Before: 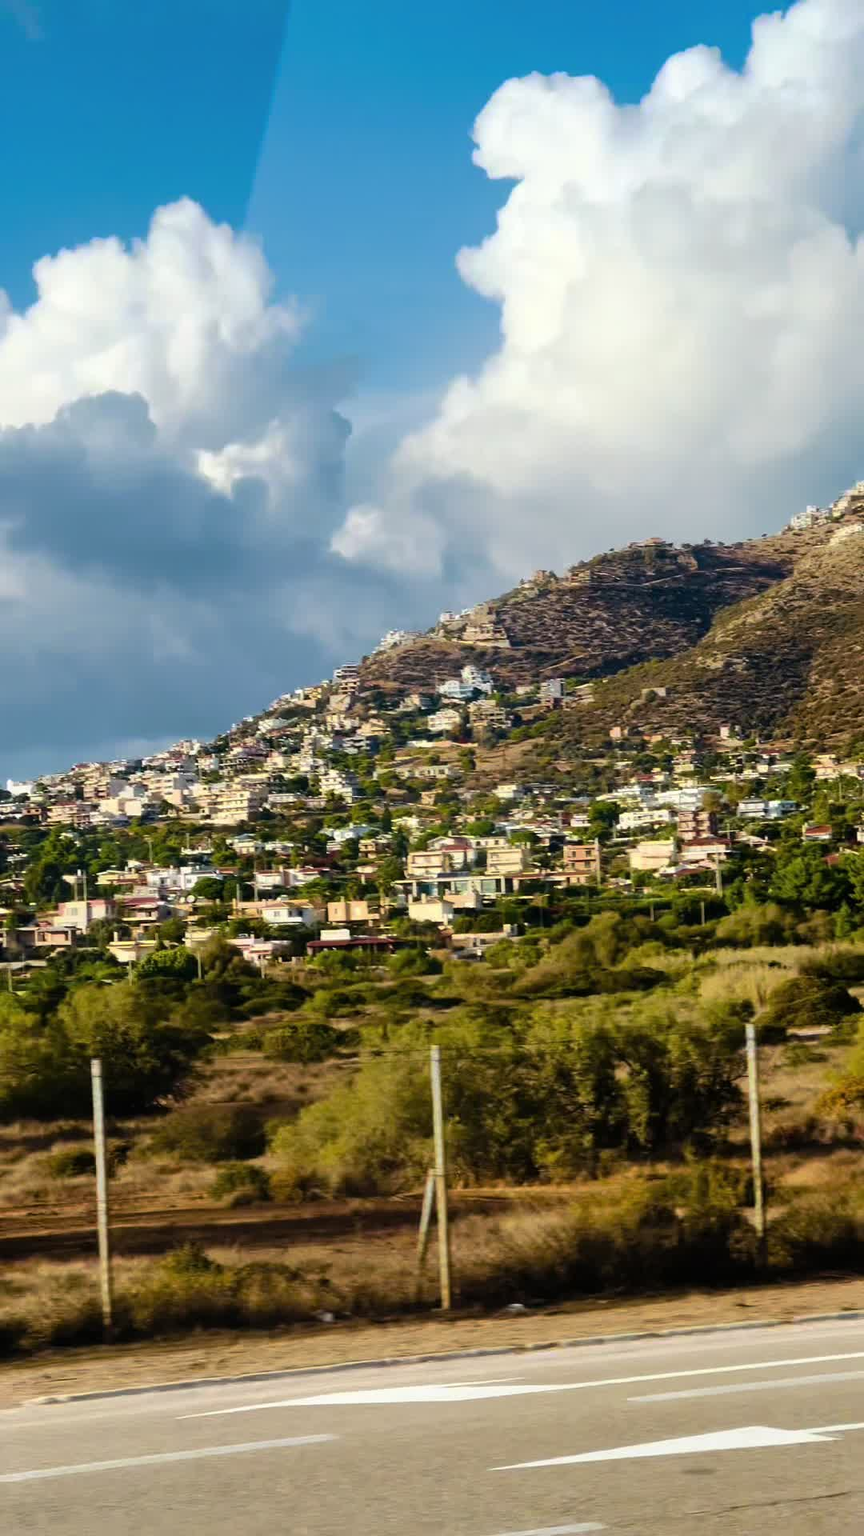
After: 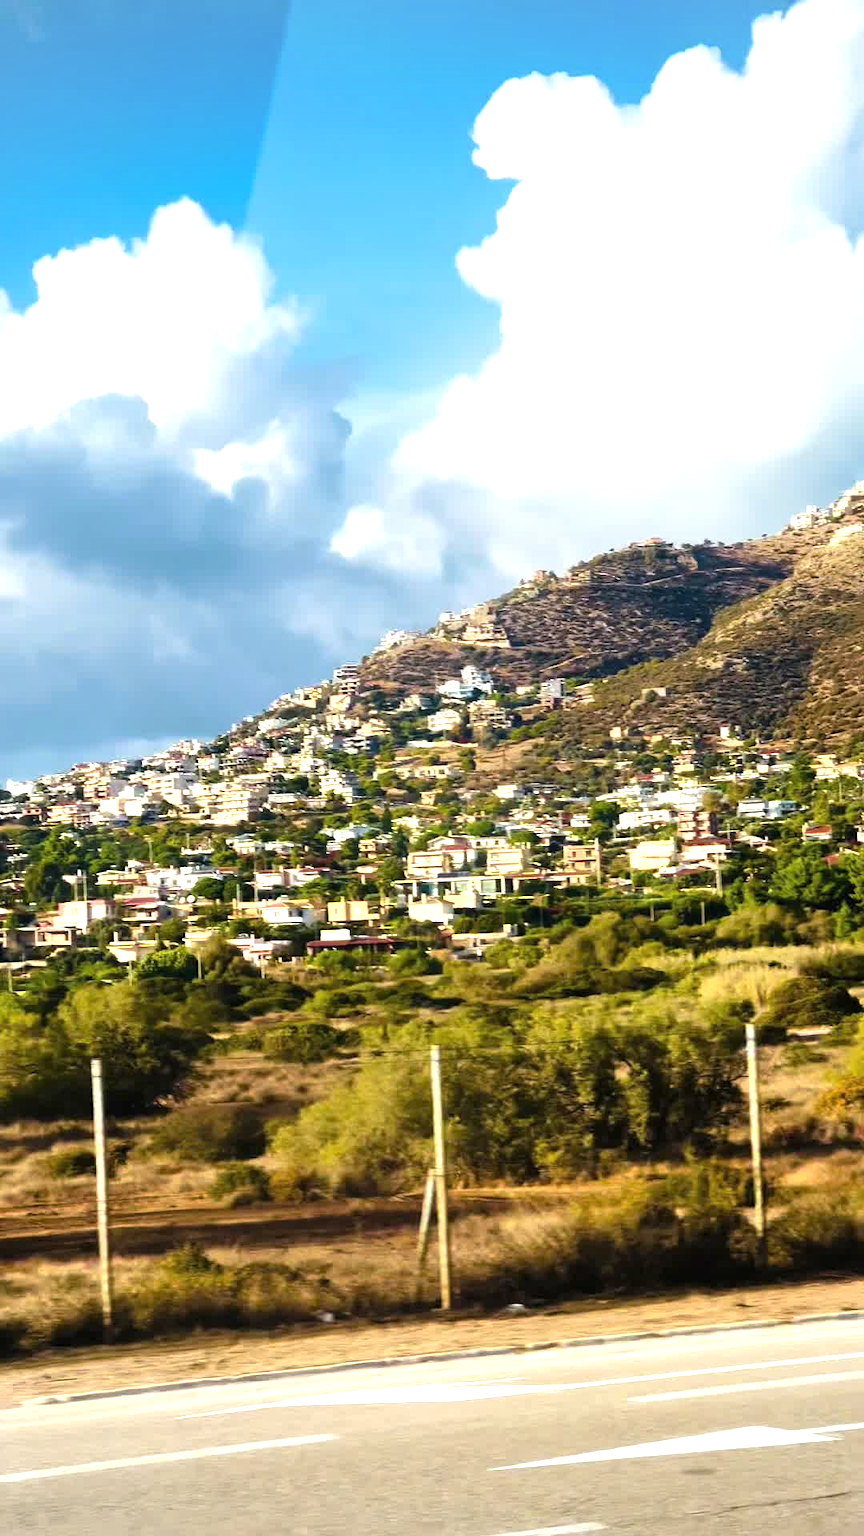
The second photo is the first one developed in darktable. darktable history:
exposure: black level correction 0, exposure 0.949 EV, compensate exposure bias true, compensate highlight preservation false
vignetting: fall-off start 97.21%, brightness -0.194, saturation -0.298, width/height ratio 1.186
